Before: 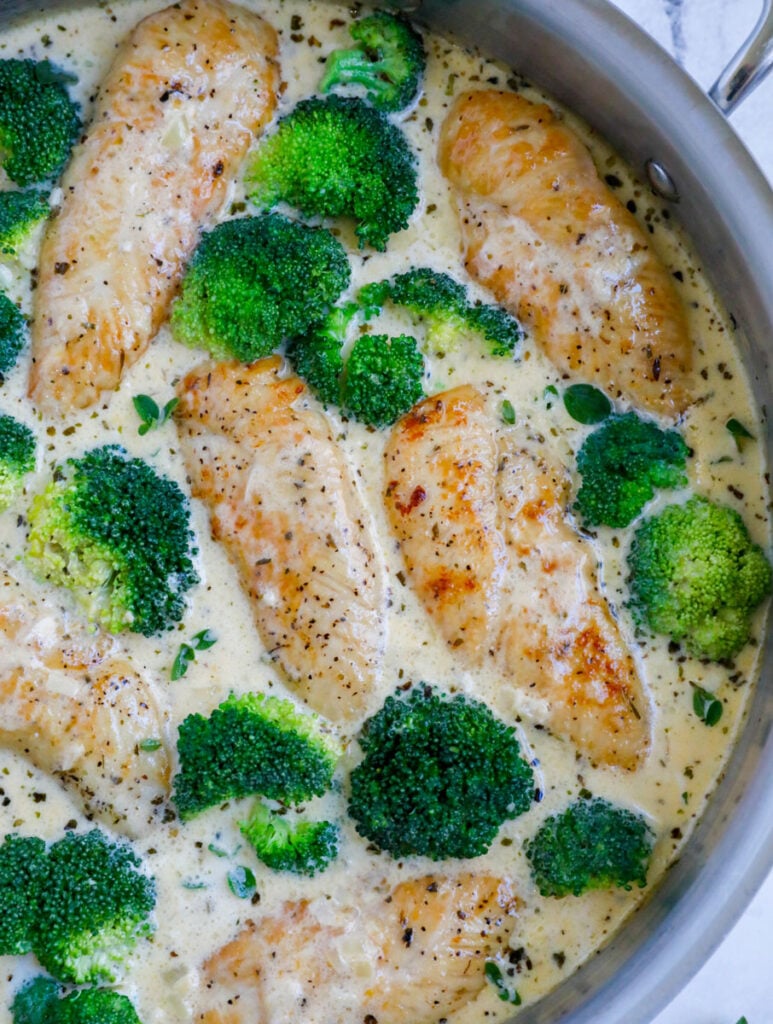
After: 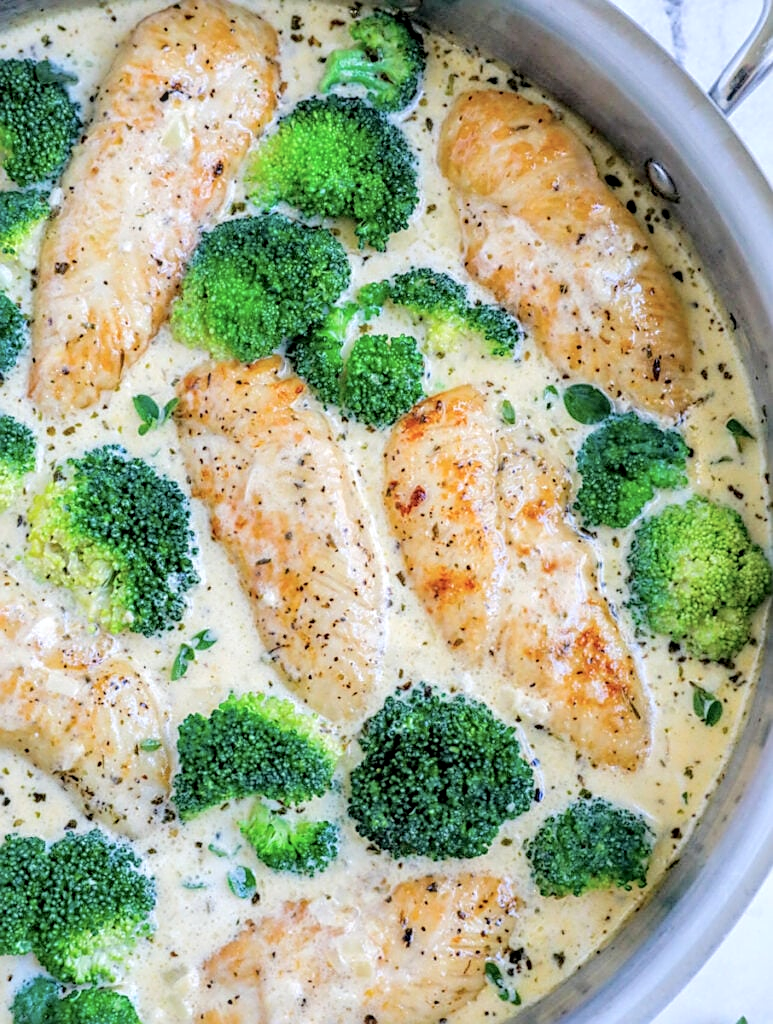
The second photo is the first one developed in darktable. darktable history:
sharpen: on, module defaults
tone curve: curves: ch0 [(0, 0) (0.26, 0.424) (0.417, 0.585) (1, 1)], color space Lab, independent channels, preserve colors none
local contrast: highlights 63%, detail 143%, midtone range 0.431
